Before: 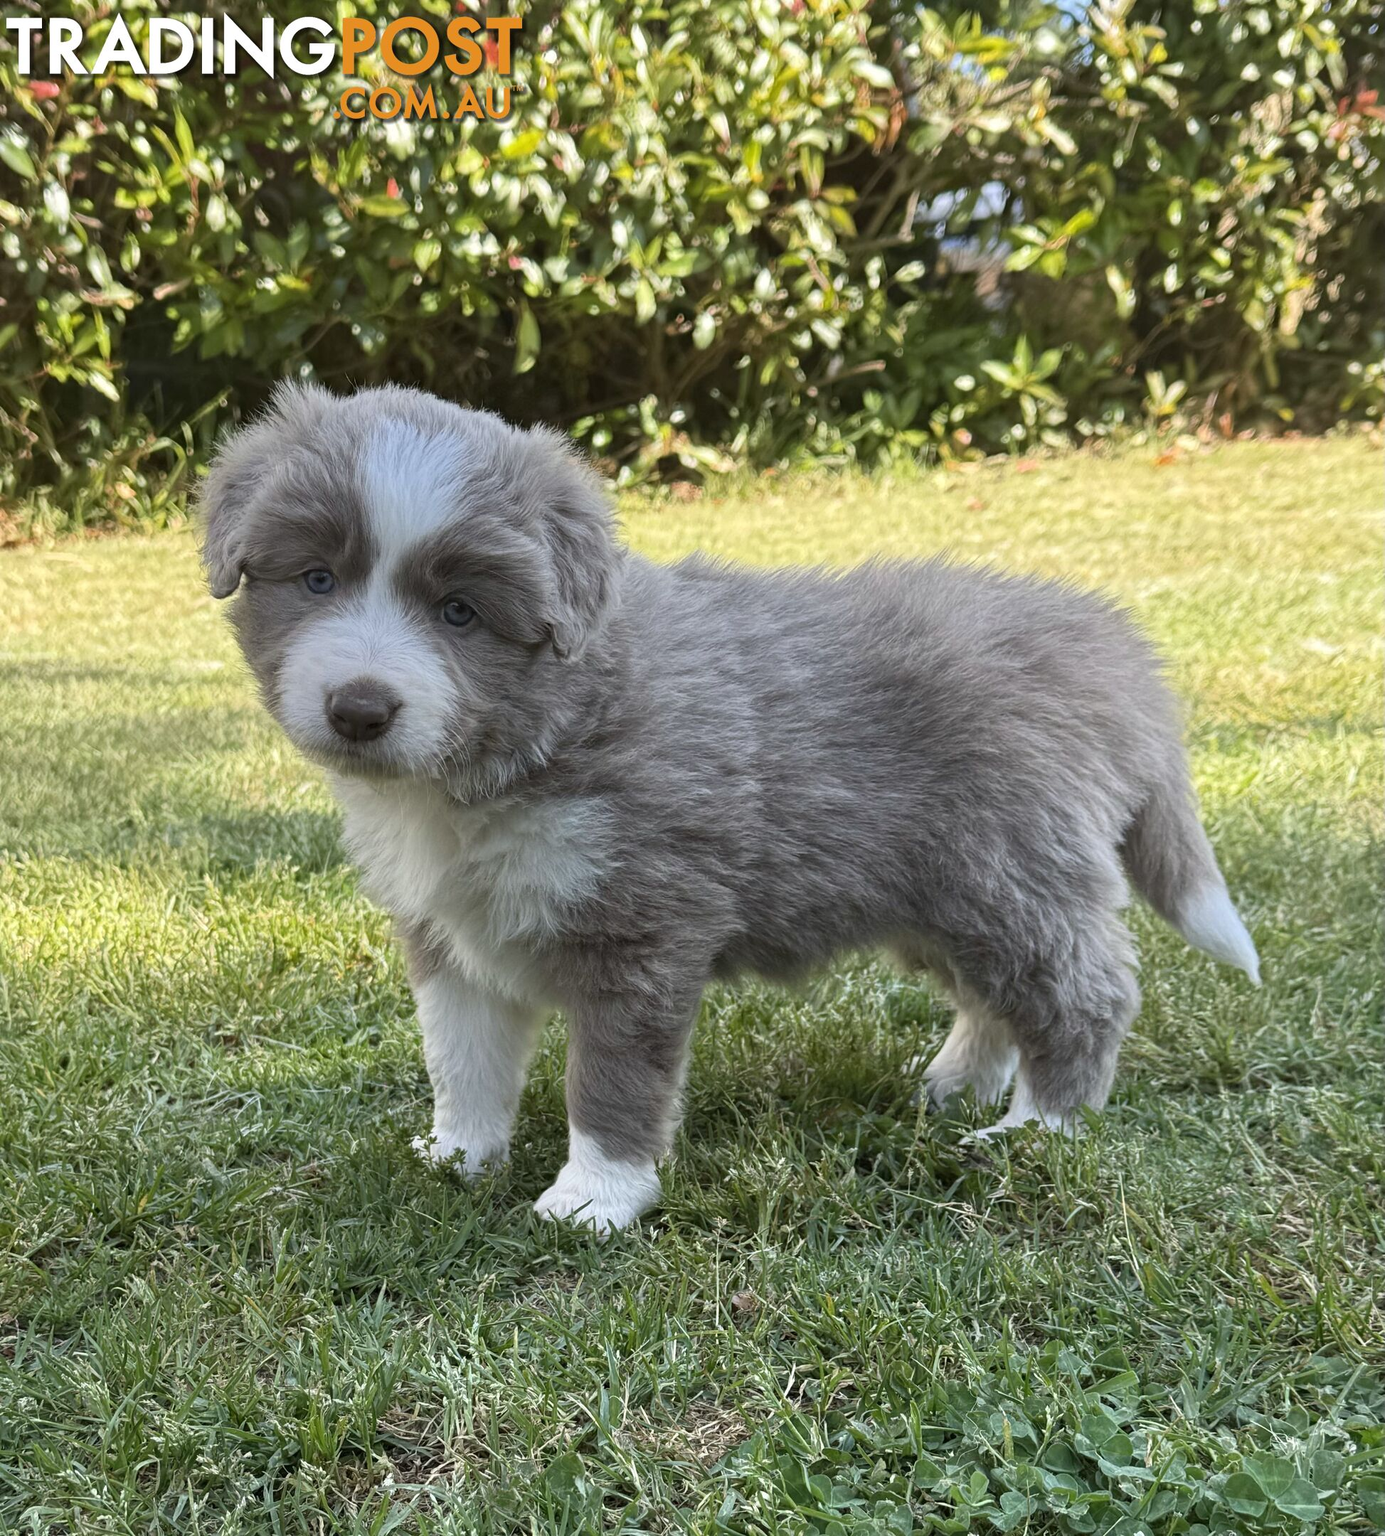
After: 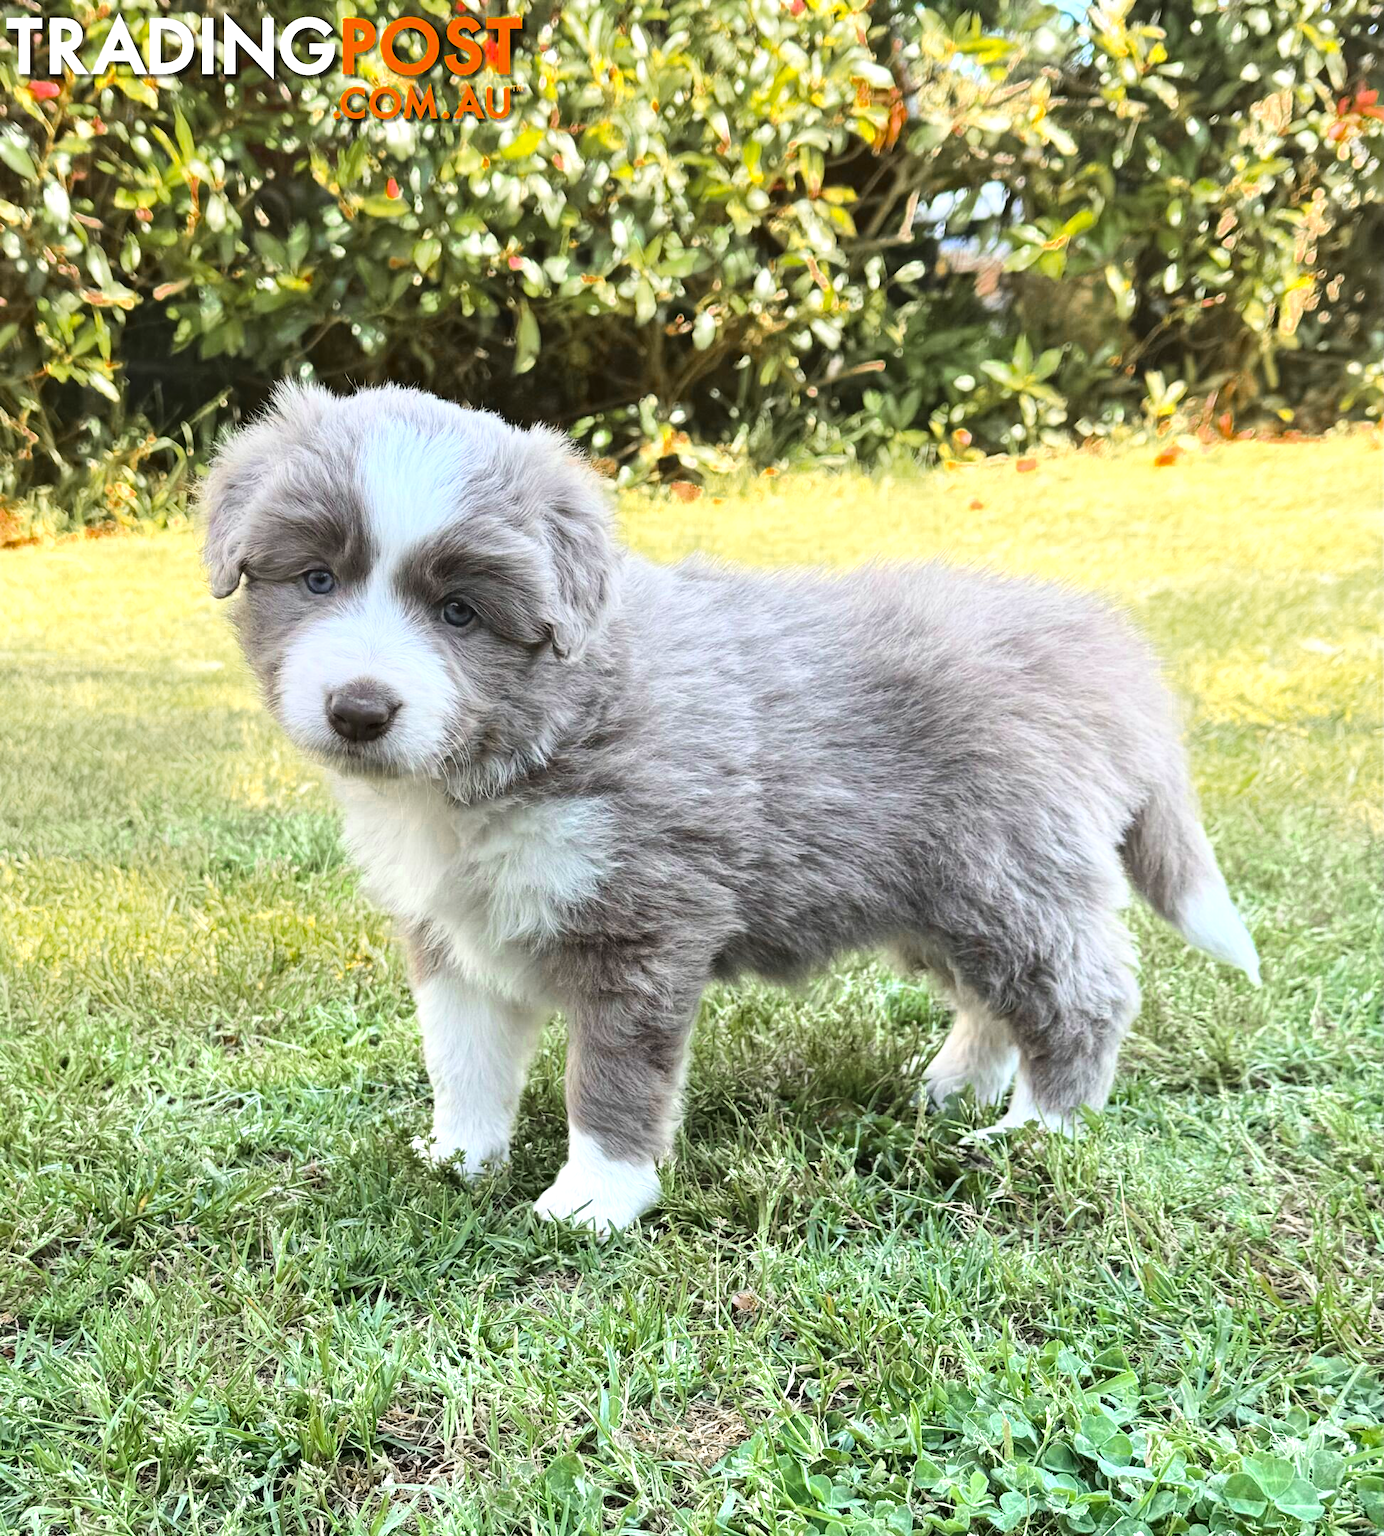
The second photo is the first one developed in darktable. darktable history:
color zones: curves: ch0 [(0.11, 0.396) (0.195, 0.36) (0.25, 0.5) (0.303, 0.412) (0.357, 0.544) (0.75, 0.5) (0.967, 0.328)]; ch1 [(0, 0.468) (0.112, 0.512) (0.202, 0.6) (0.25, 0.5) (0.307, 0.352) (0.357, 0.544) (0.75, 0.5) (0.963, 0.524)]
contrast brightness saturation: contrast 0.071
exposure: black level correction 0, exposure 0.697 EV, compensate highlight preservation false
base curve: curves: ch0 [(0, 0) (0.032, 0.025) (0.121, 0.166) (0.206, 0.329) (0.605, 0.79) (1, 1)]
